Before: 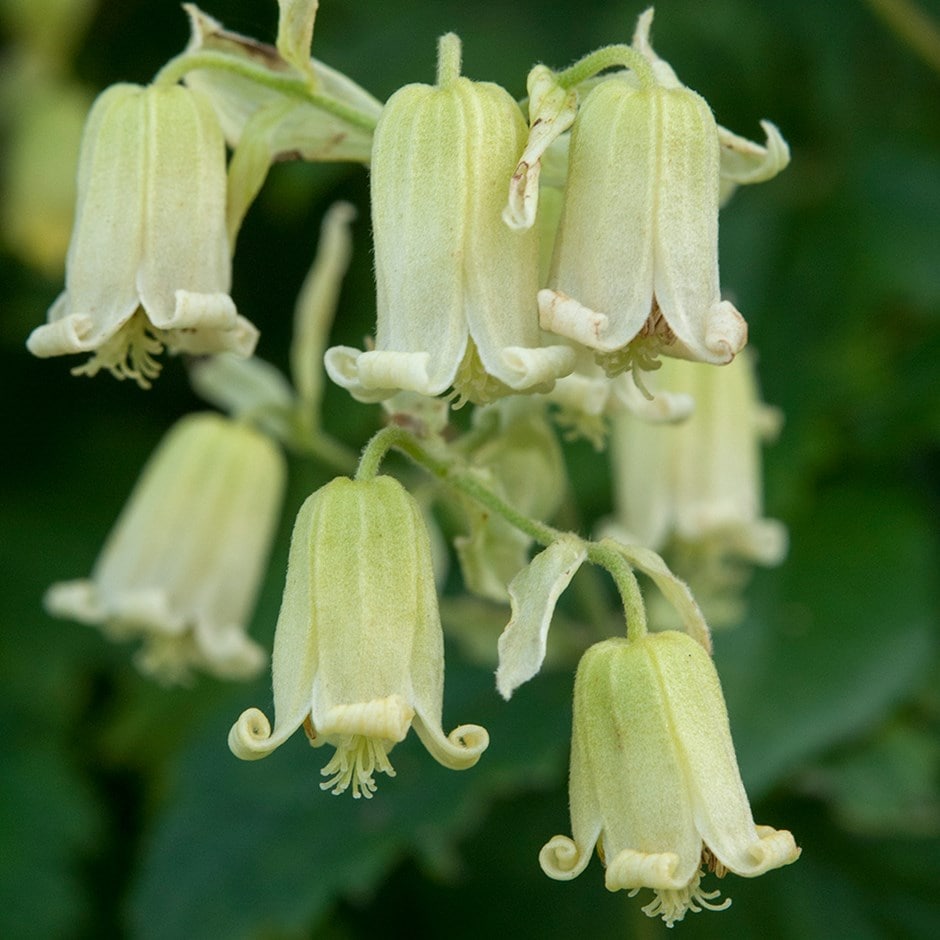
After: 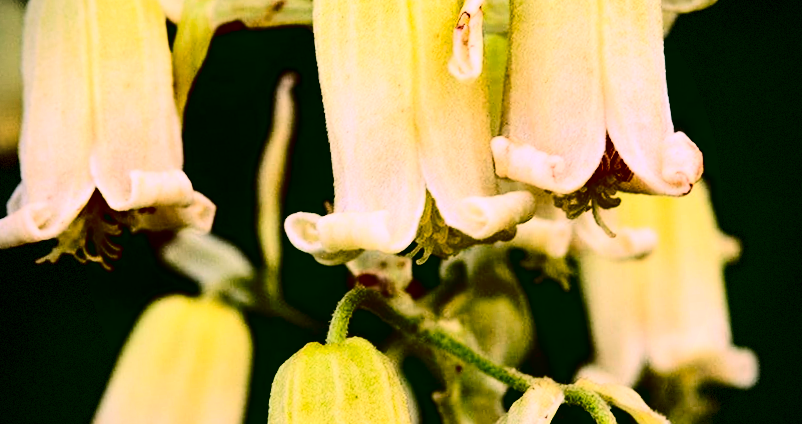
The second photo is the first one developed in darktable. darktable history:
white balance: red 1.188, blue 1.11
crop: left 7.036%, top 18.398%, right 14.379%, bottom 40.043%
rotate and perspective: rotation -5.2°, automatic cropping off
contrast brightness saturation: contrast 0.77, brightness -1, saturation 1
vignetting: dithering 8-bit output, unbound false
